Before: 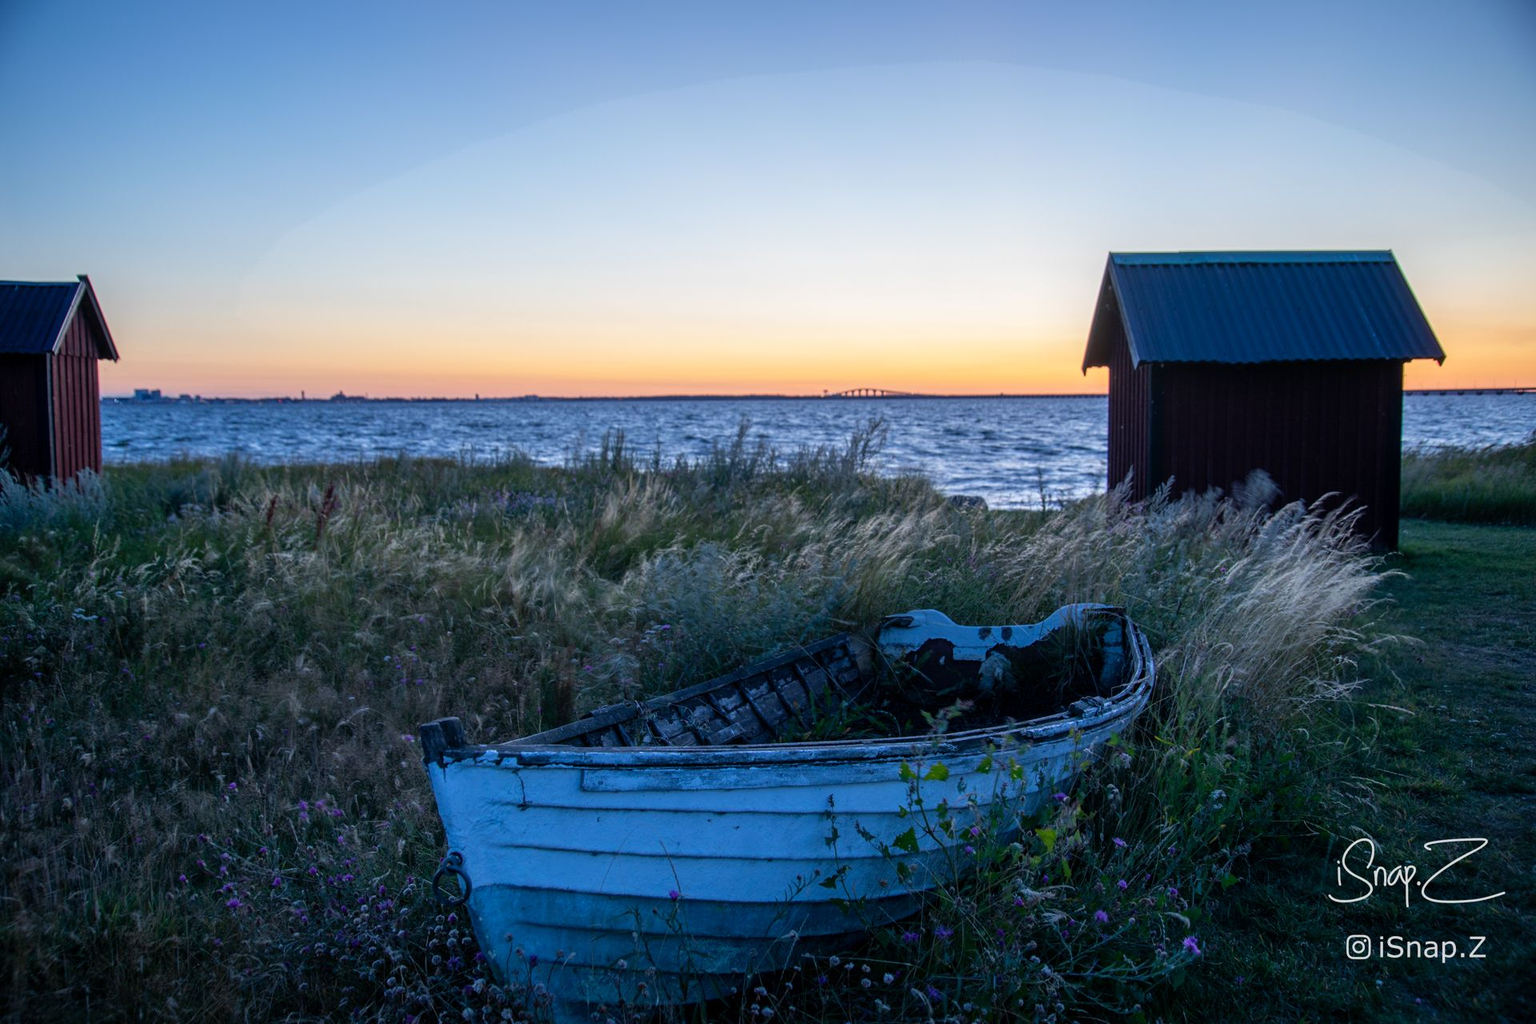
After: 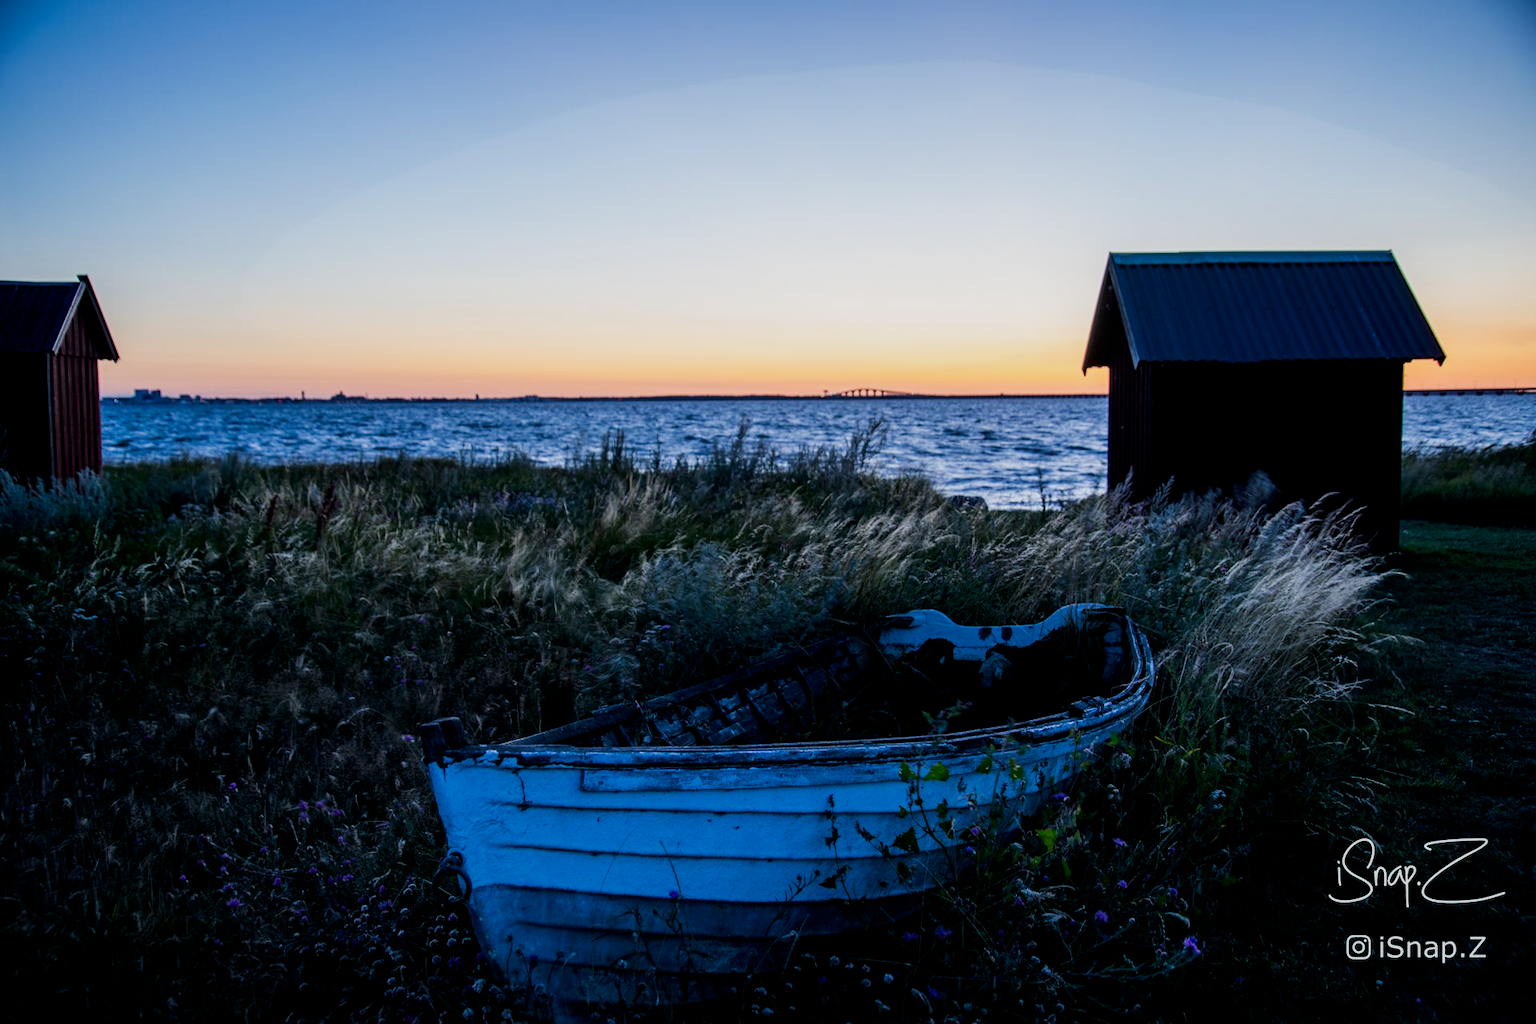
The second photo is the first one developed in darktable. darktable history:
exposure: exposure 0.2 EV, compensate highlight preservation false
filmic rgb: black relative exposure -5.05 EV, white relative exposure 3.95 EV, threshold 2.95 EV, hardness 2.89, contrast 1.3, highlights saturation mix -29.45%, enable highlight reconstruction true
contrast brightness saturation: contrast 0.069, brightness -0.138, saturation 0.11
